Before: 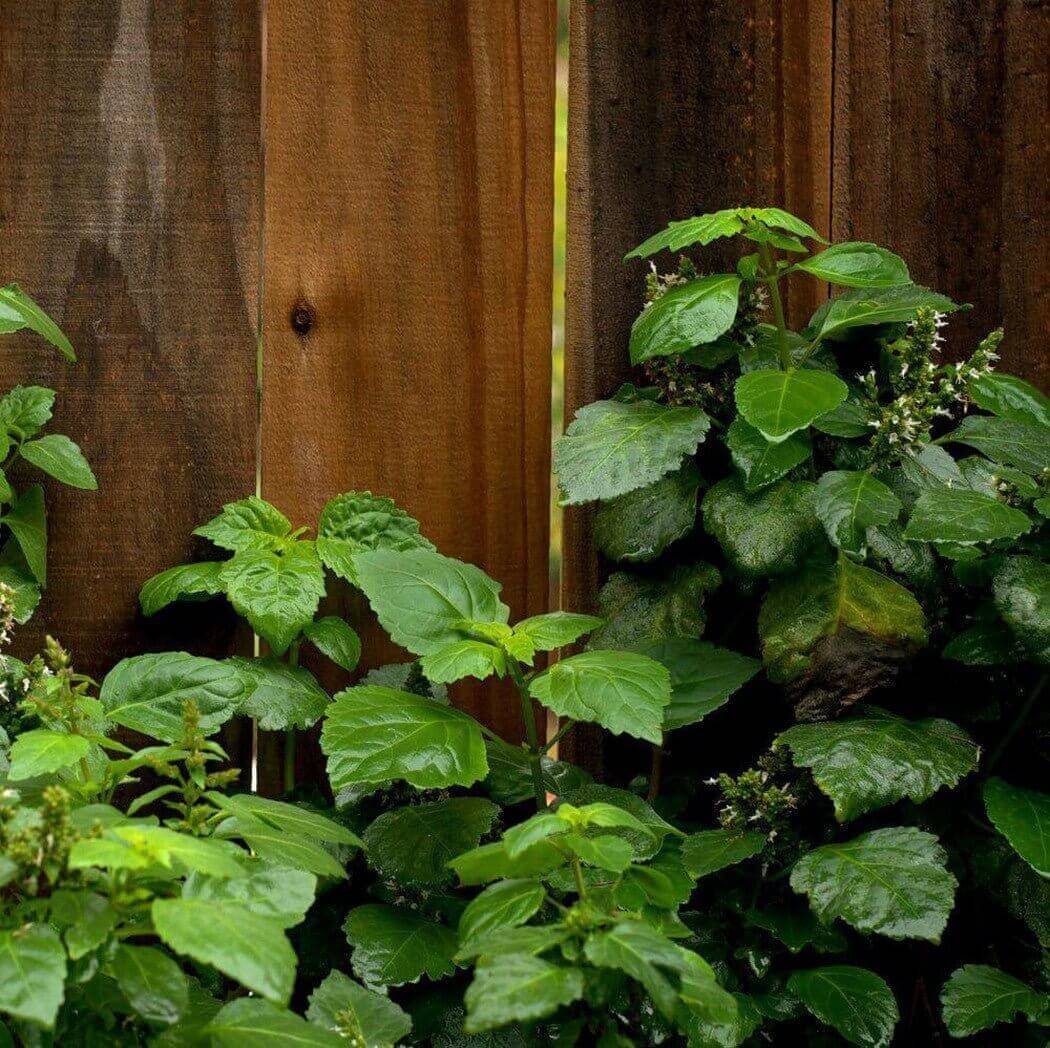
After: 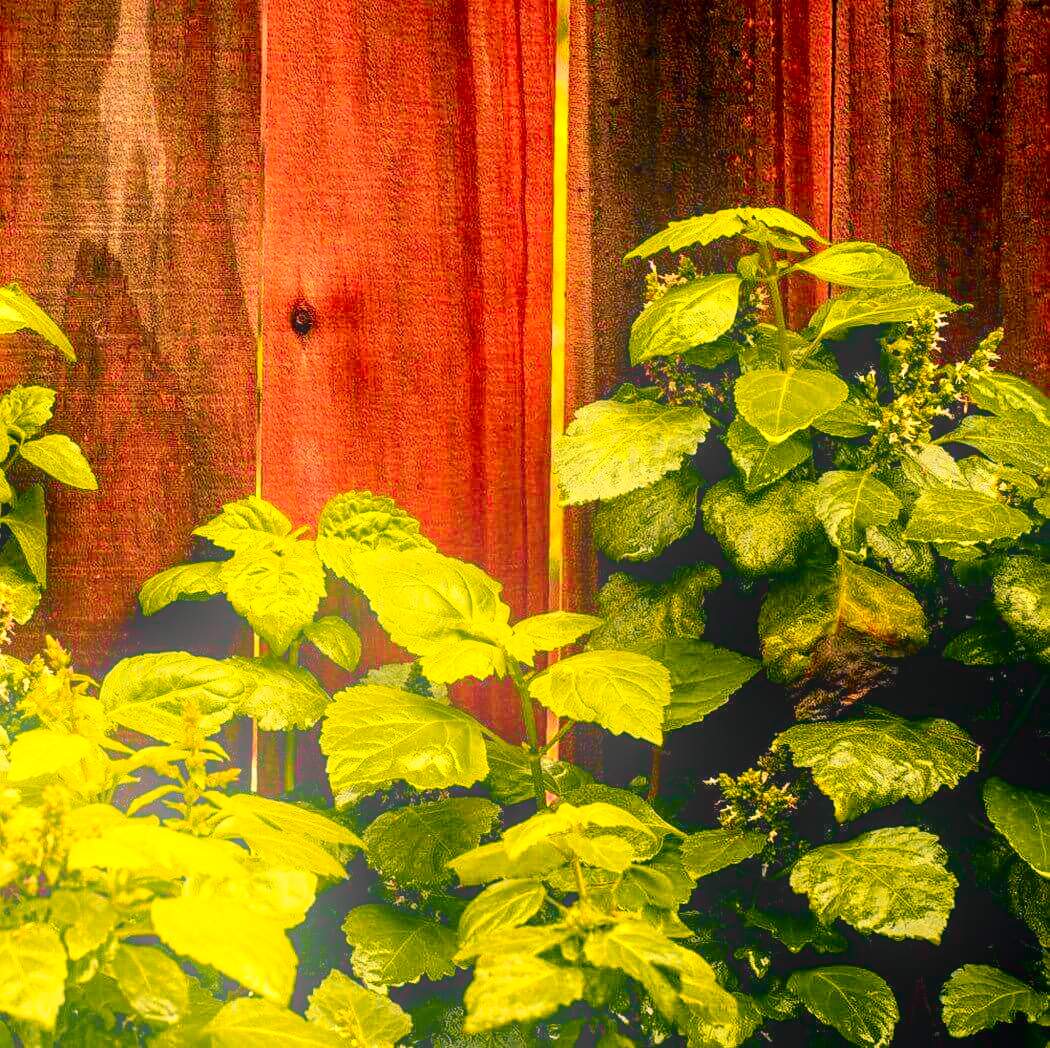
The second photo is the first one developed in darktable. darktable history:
sharpen: amount 0.2
exposure: black level correction 0.001, exposure 1 EV, compensate highlight preservation false
color correction: highlights a* 15, highlights b* 31.55
local contrast: detail 130%
tone curve: curves: ch0 [(0, 0.003) (0.044, 0.032) (0.12, 0.089) (0.19, 0.164) (0.269, 0.269) (0.473, 0.533) (0.595, 0.695) (0.718, 0.823) (0.855, 0.931) (1, 0.982)]; ch1 [(0, 0) (0.243, 0.245) (0.427, 0.387) (0.493, 0.481) (0.501, 0.5) (0.521, 0.528) (0.554, 0.586) (0.607, 0.655) (0.671, 0.735) (0.796, 0.85) (1, 1)]; ch2 [(0, 0) (0.249, 0.216) (0.357, 0.317) (0.448, 0.432) (0.478, 0.492) (0.498, 0.499) (0.517, 0.519) (0.537, 0.57) (0.569, 0.623) (0.61, 0.663) (0.706, 0.75) (0.808, 0.809) (0.991, 0.968)], color space Lab, independent channels, preserve colors none
bloom: threshold 82.5%, strength 16.25%
color zones: curves: ch1 [(0.239, 0.552) (0.75, 0.5)]; ch2 [(0.25, 0.462) (0.749, 0.457)], mix 25.94%
